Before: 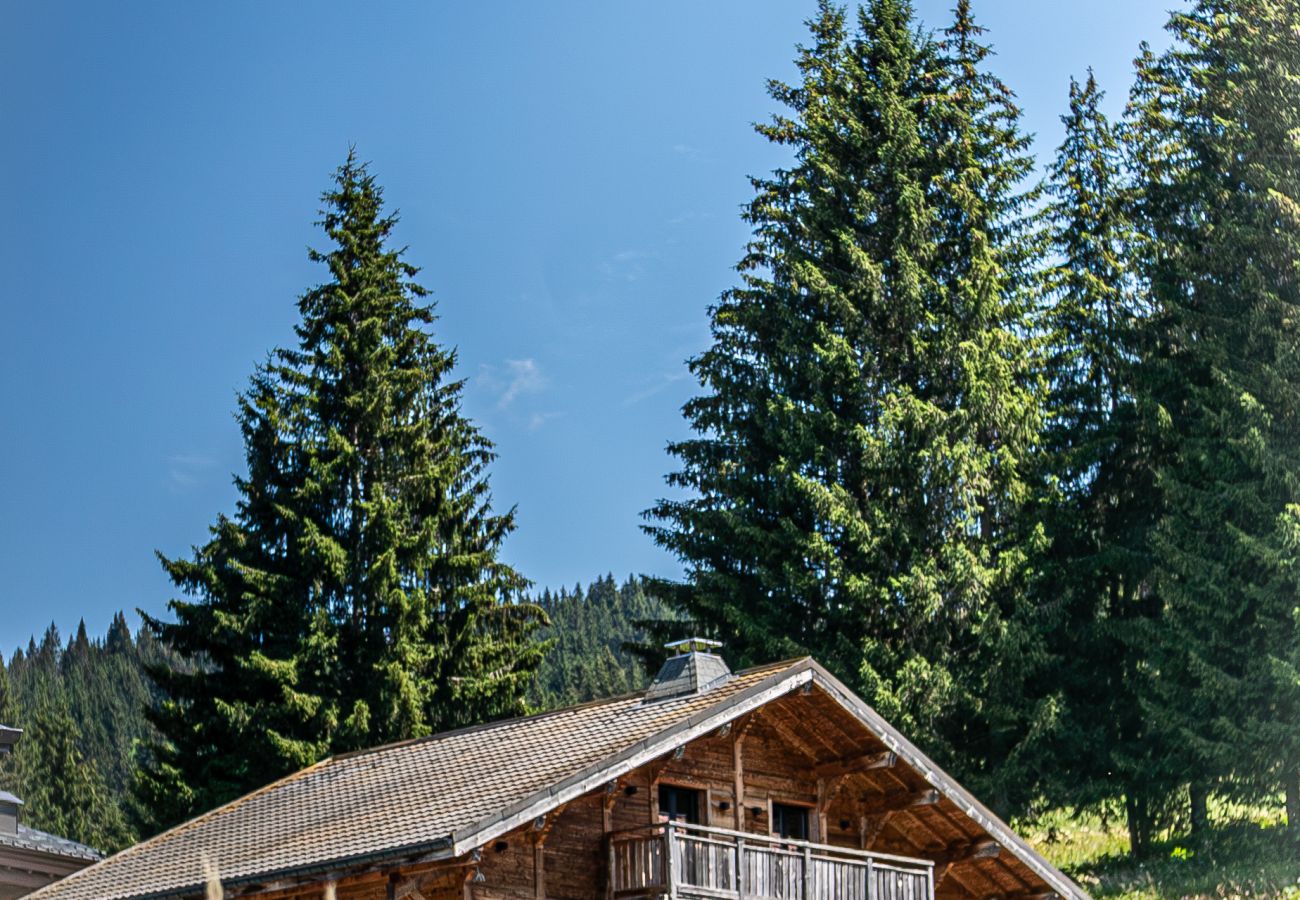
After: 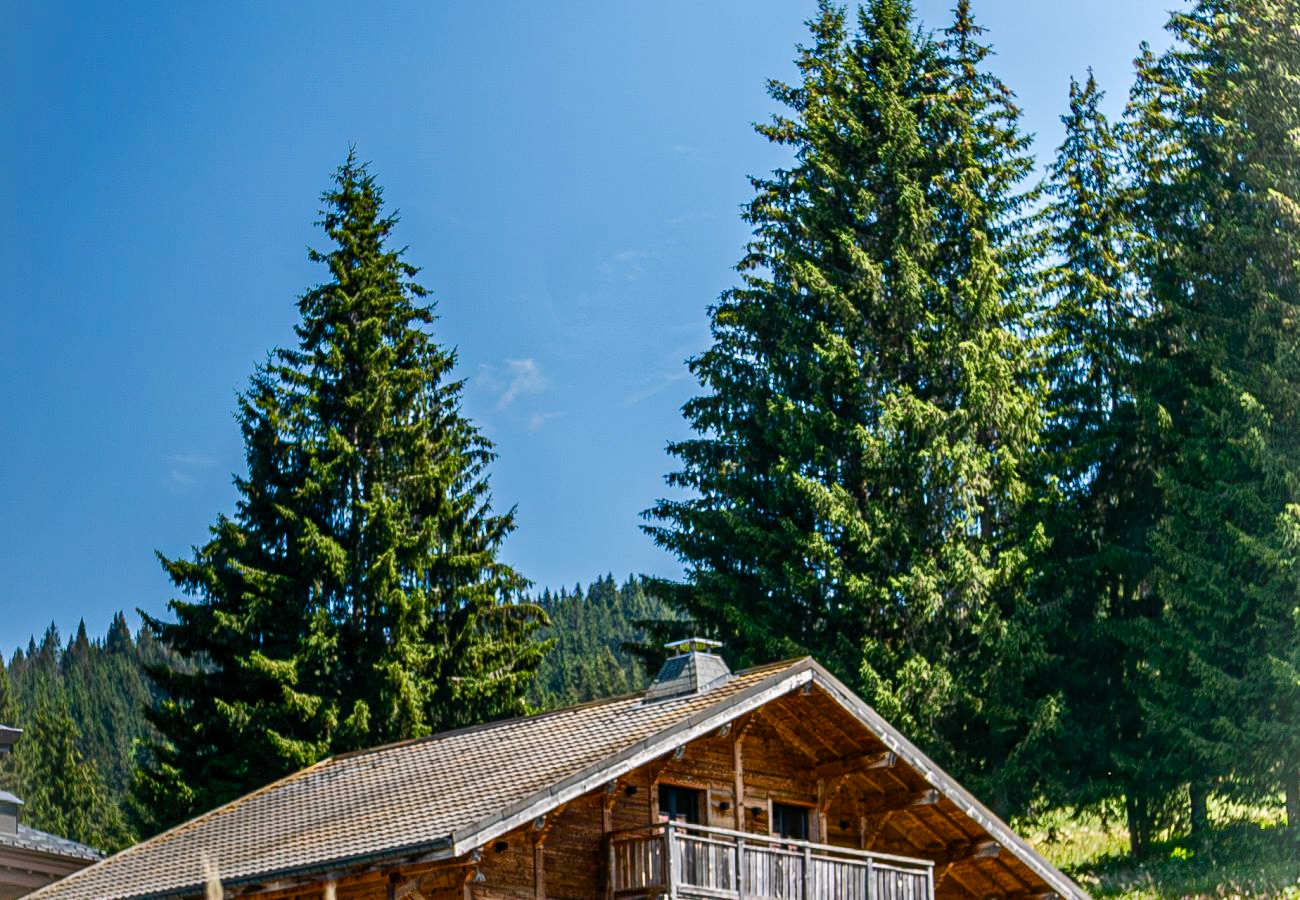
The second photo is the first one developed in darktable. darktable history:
color balance rgb: shadows lift › chroma 0.883%, shadows lift › hue 111.62°, perceptual saturation grading › global saturation 44.034%, perceptual saturation grading › highlights -49.464%, perceptual saturation grading › shadows 29.679%
